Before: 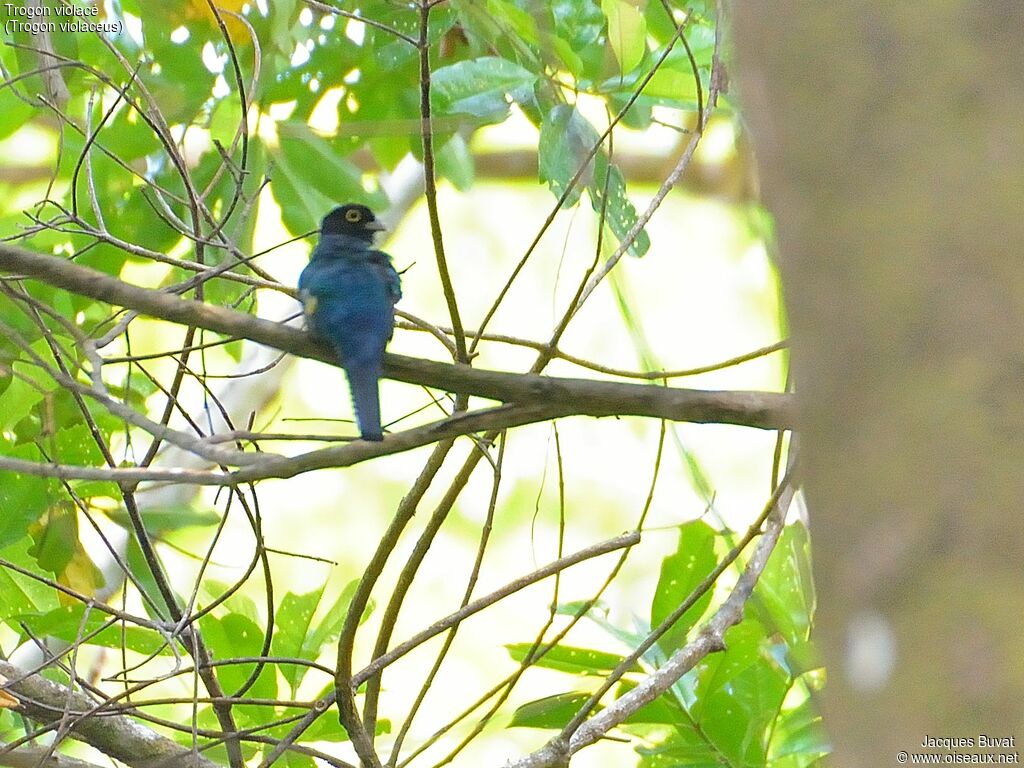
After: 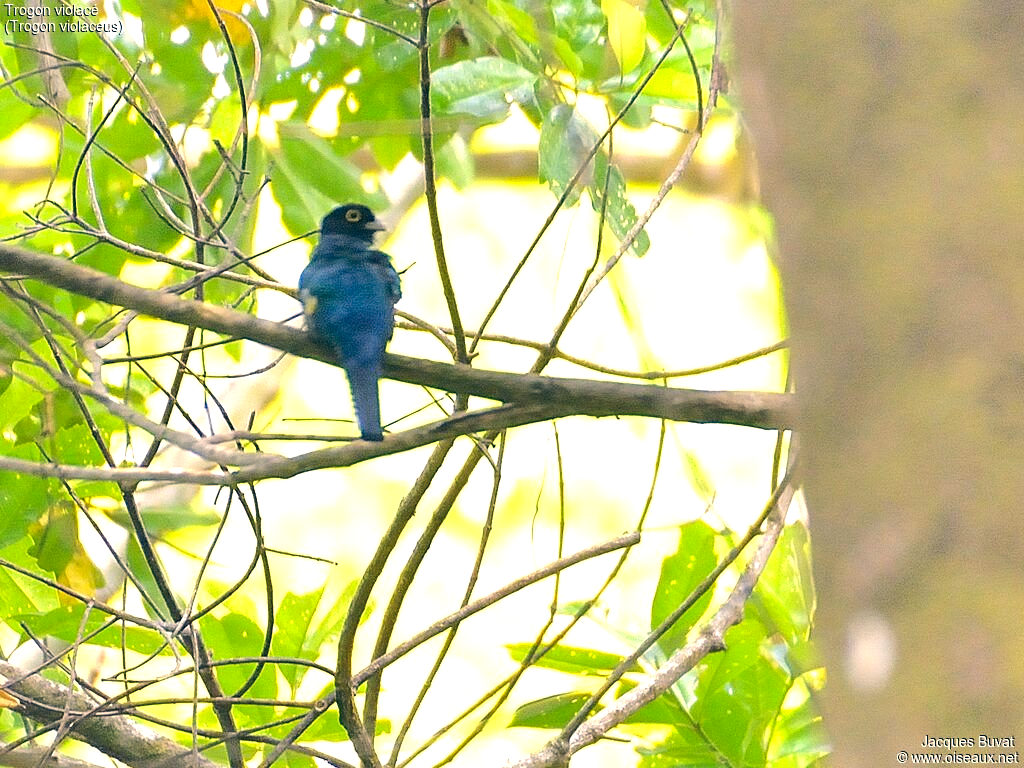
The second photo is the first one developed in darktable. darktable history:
tone equalizer: -8 EV -0.433 EV, -7 EV -0.399 EV, -6 EV -0.318 EV, -5 EV -0.244 EV, -3 EV 0.233 EV, -2 EV 0.316 EV, -1 EV 0.392 EV, +0 EV 0.392 EV, edges refinement/feathering 500, mask exposure compensation -1.57 EV, preserve details no
exposure: exposure 0.2 EV, compensate exposure bias true, compensate highlight preservation false
color correction: highlights a* 10.31, highlights b* 14.07, shadows a* -9.59, shadows b* -15.03
